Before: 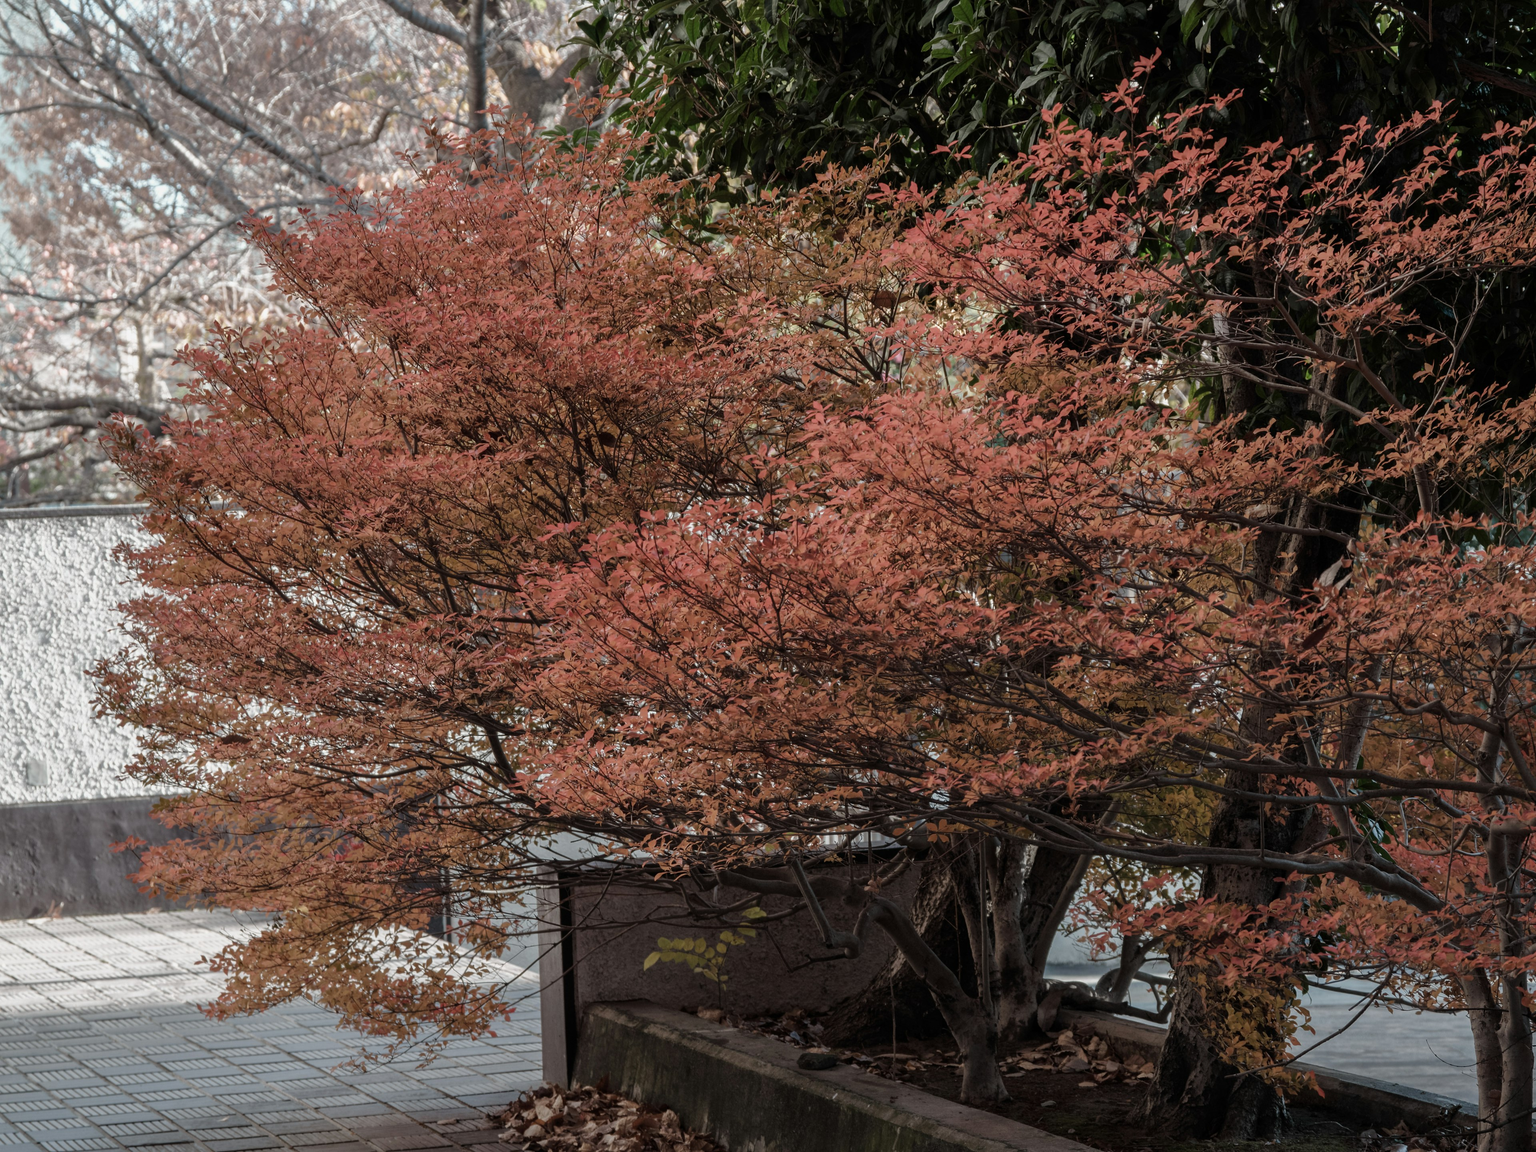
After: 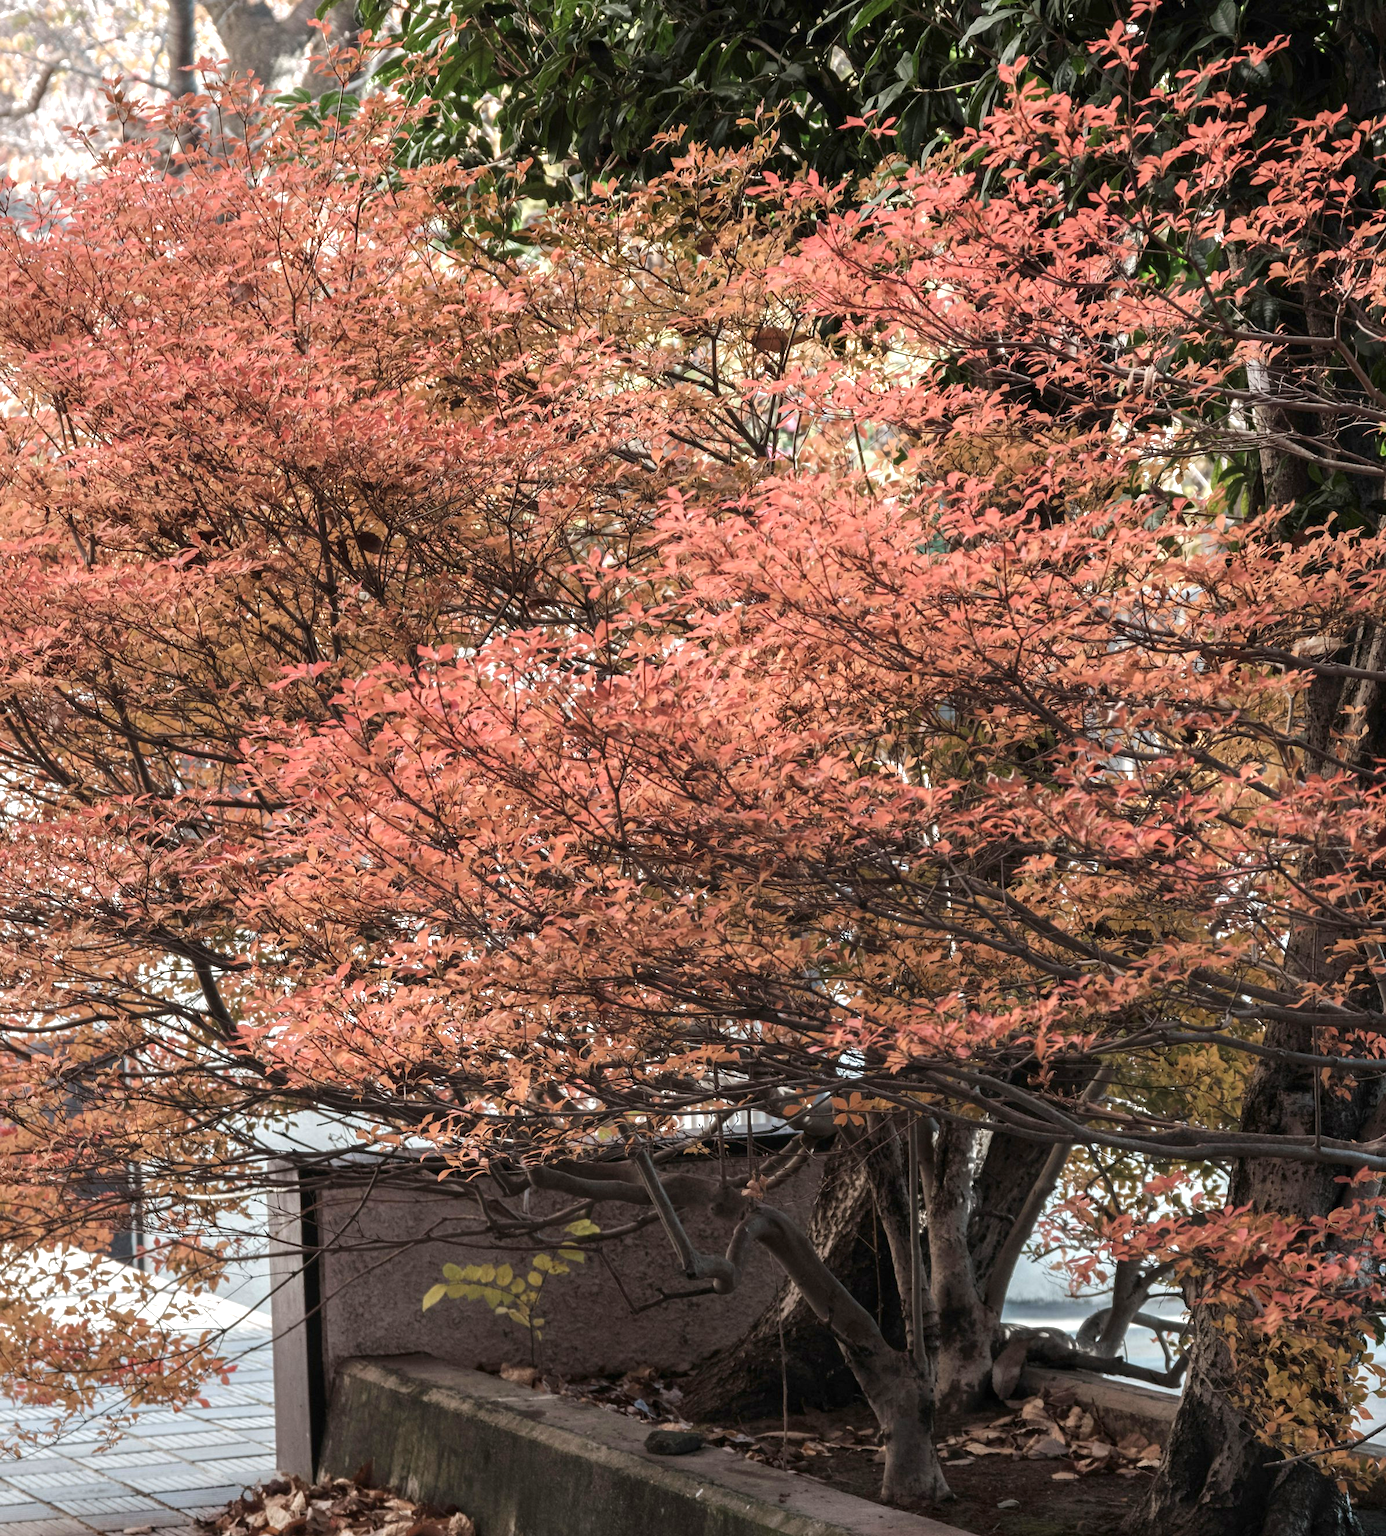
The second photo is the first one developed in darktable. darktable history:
exposure: black level correction 0, exposure 1.2 EV, compensate highlight preservation false
crop and rotate: left 22.918%, top 5.629%, right 14.711%, bottom 2.247%
